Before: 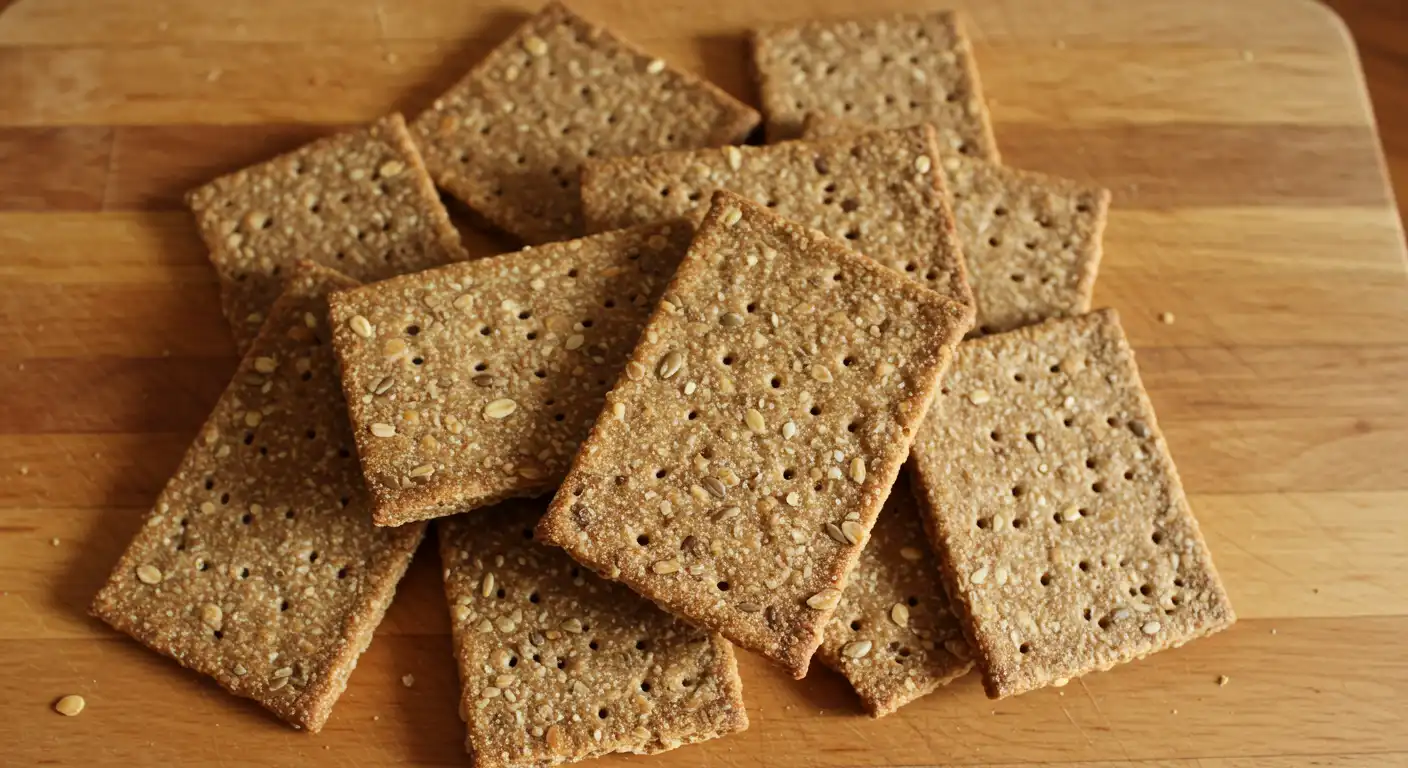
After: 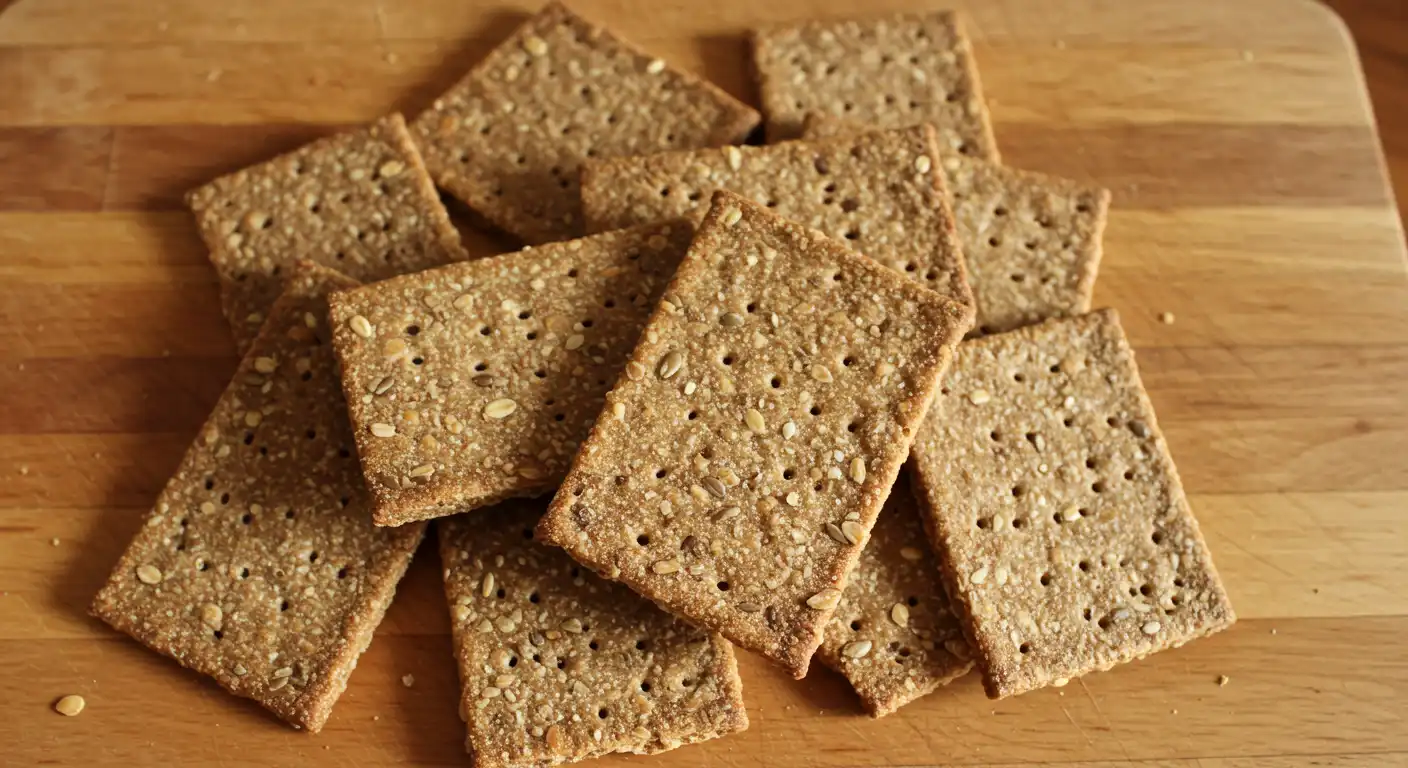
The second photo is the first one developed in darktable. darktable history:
shadows and highlights: radius 171.97, shadows 27.05, white point adjustment 3.23, highlights -67.99, soften with gaussian
